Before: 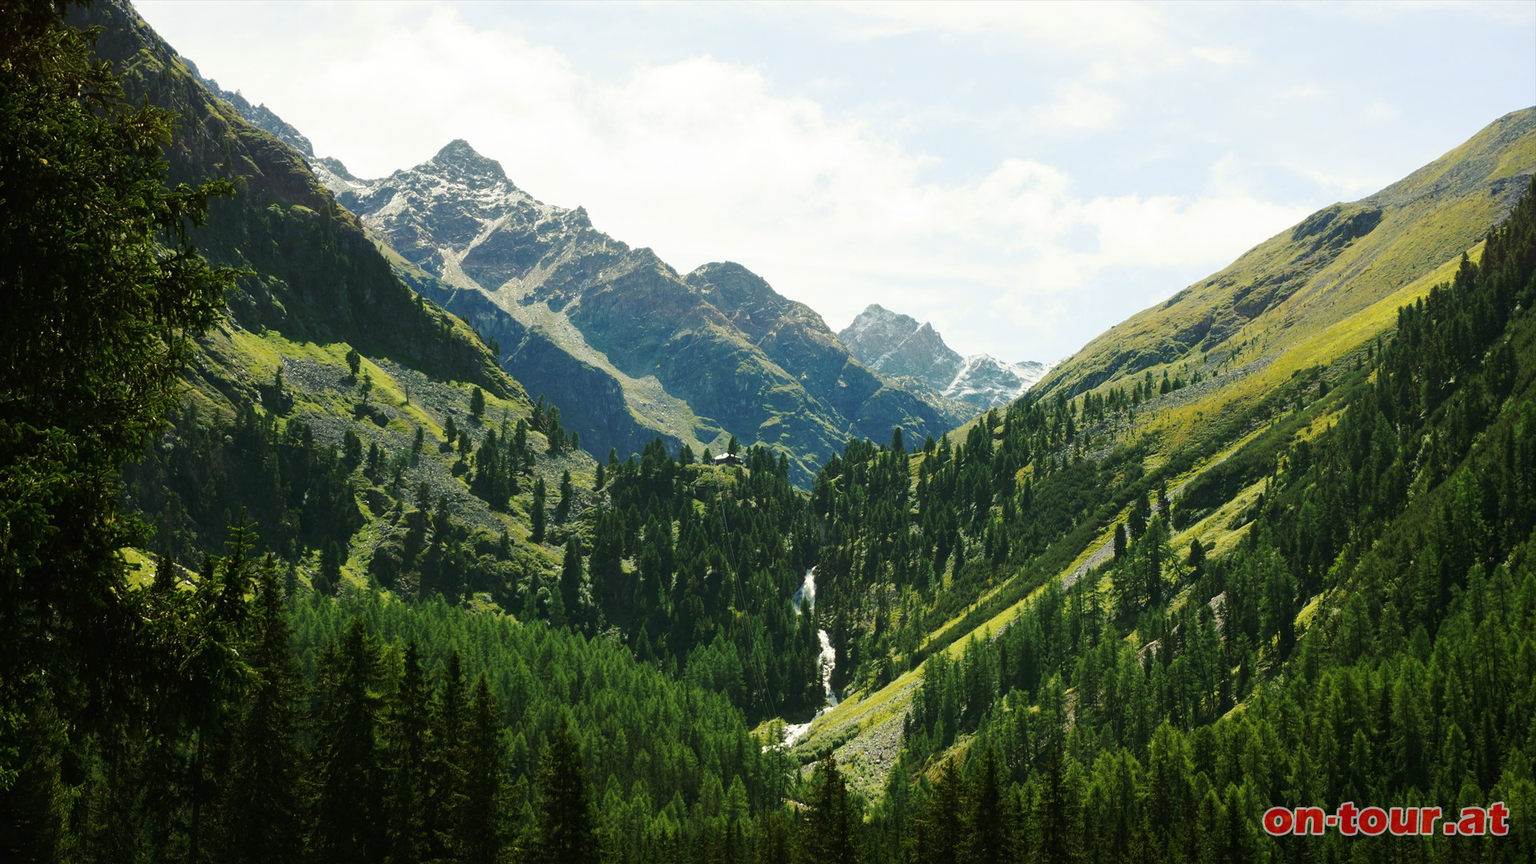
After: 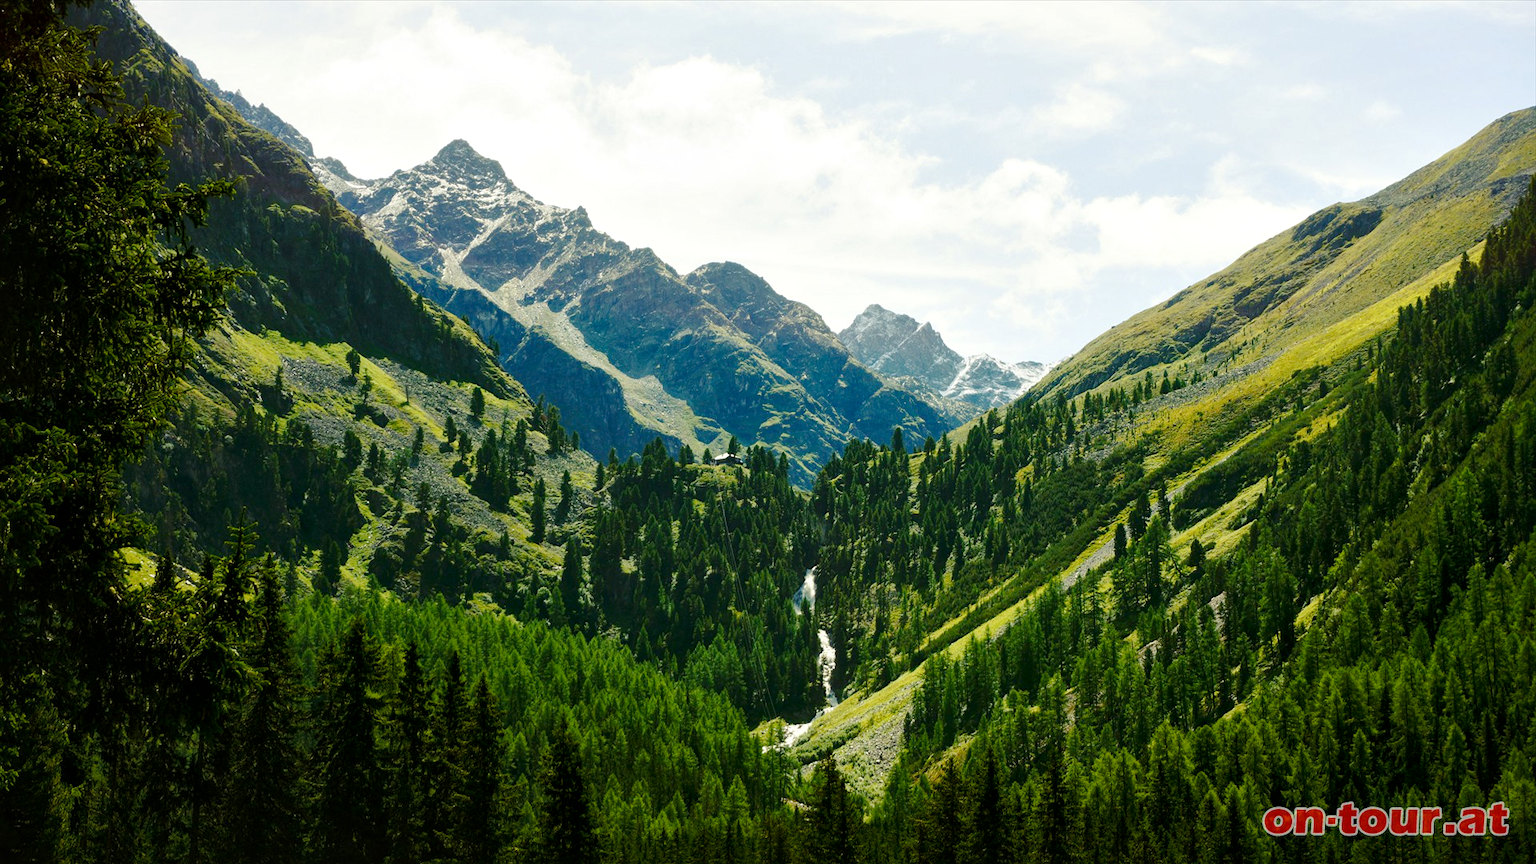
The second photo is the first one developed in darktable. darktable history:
color balance rgb: perceptual saturation grading › global saturation 20%, perceptual saturation grading › highlights -25%, perceptual saturation grading › shadows 50%
local contrast: mode bilateral grid, contrast 20, coarseness 50, detail 150%, midtone range 0.2
